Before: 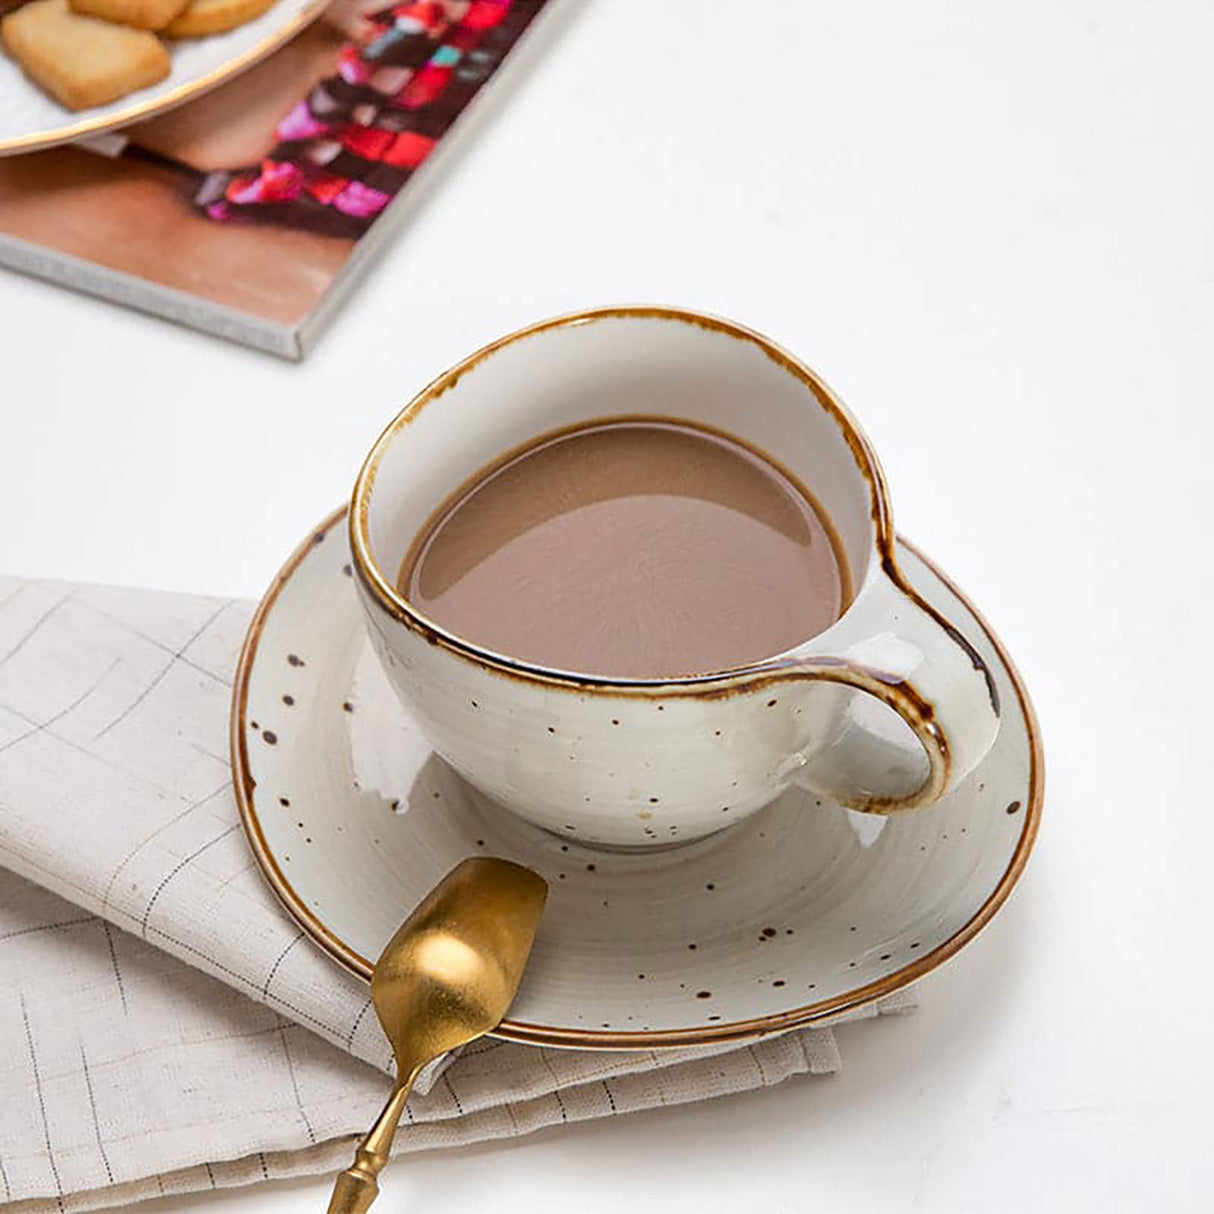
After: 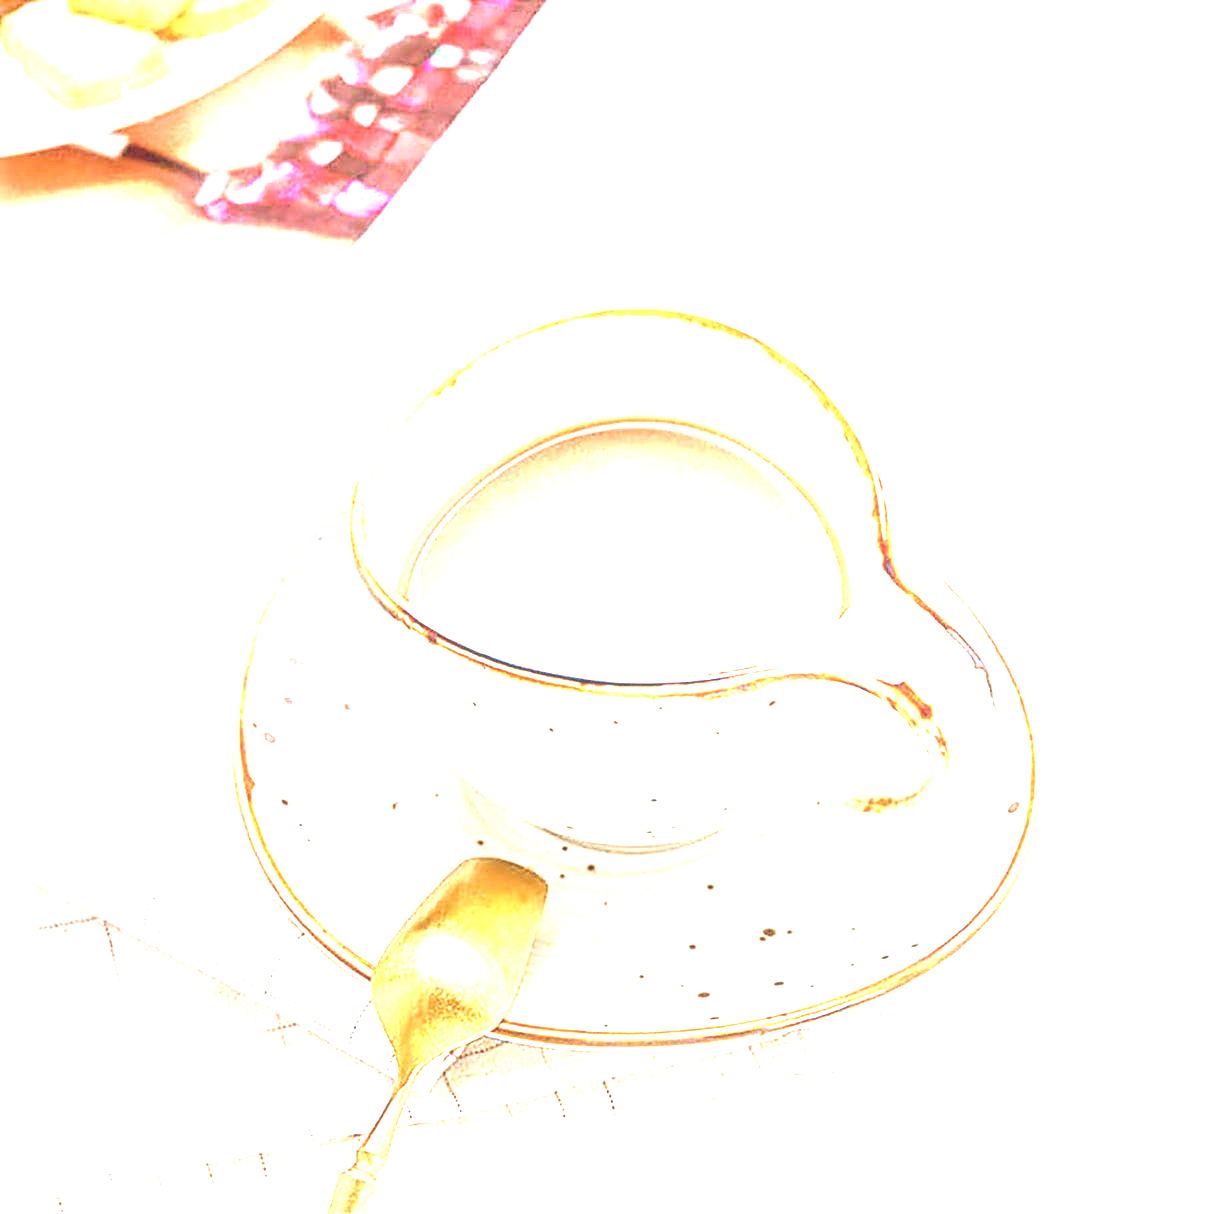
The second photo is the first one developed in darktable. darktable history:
local contrast: on, module defaults
tone equalizer: on, module defaults
exposure: exposure 2.95 EV, compensate highlight preservation false
